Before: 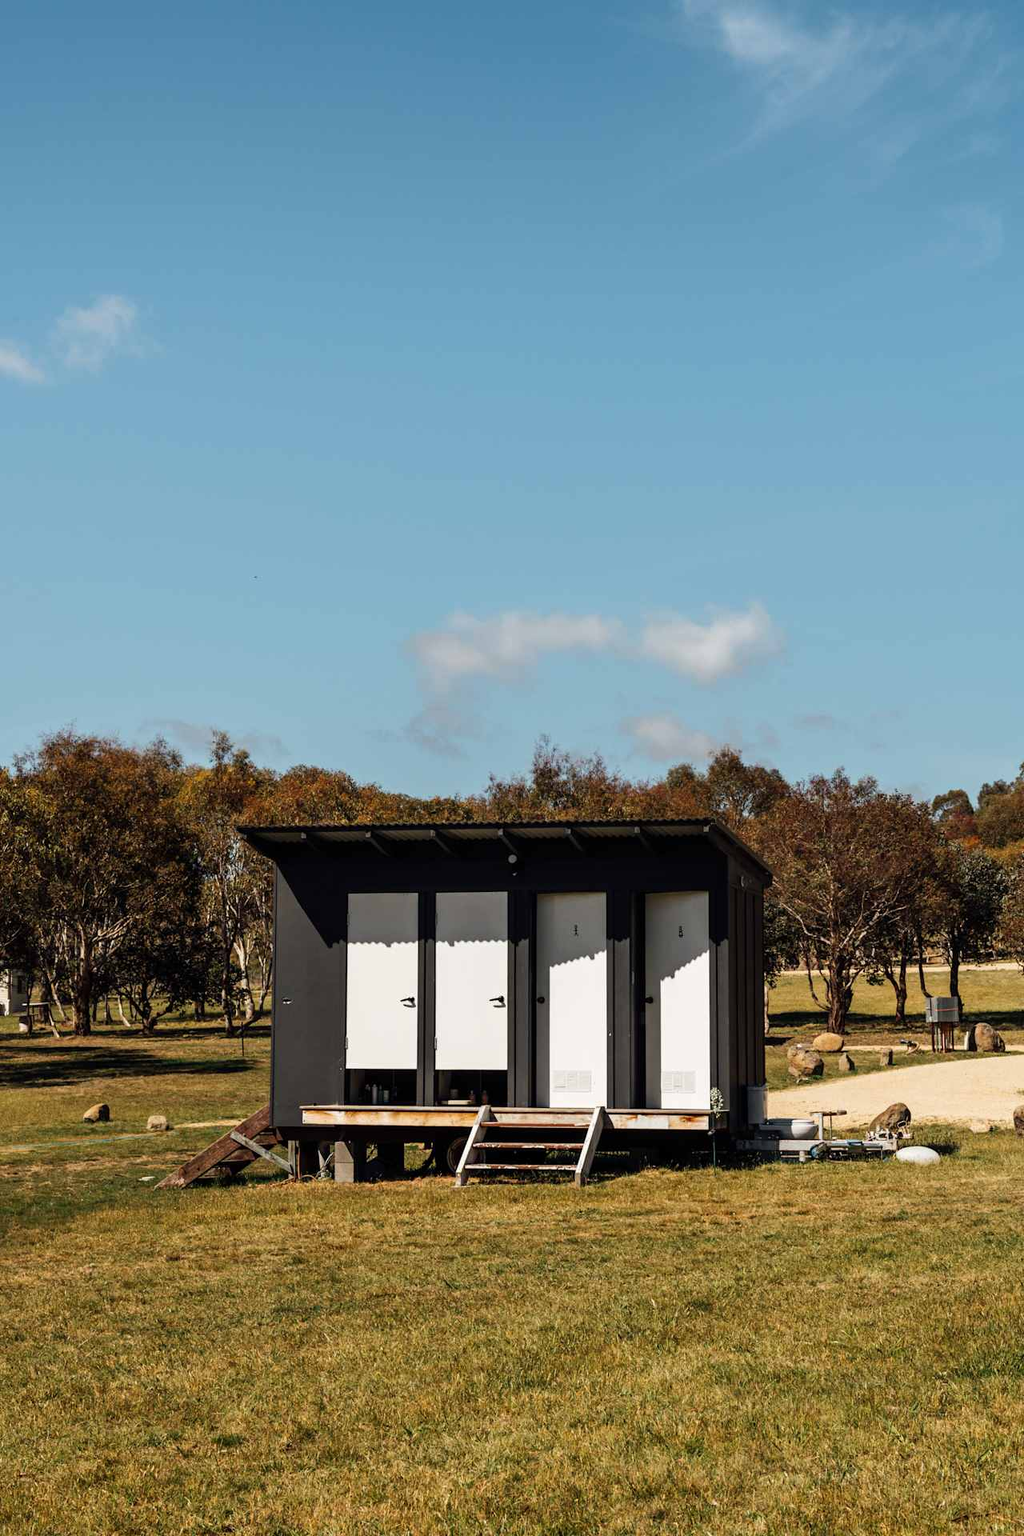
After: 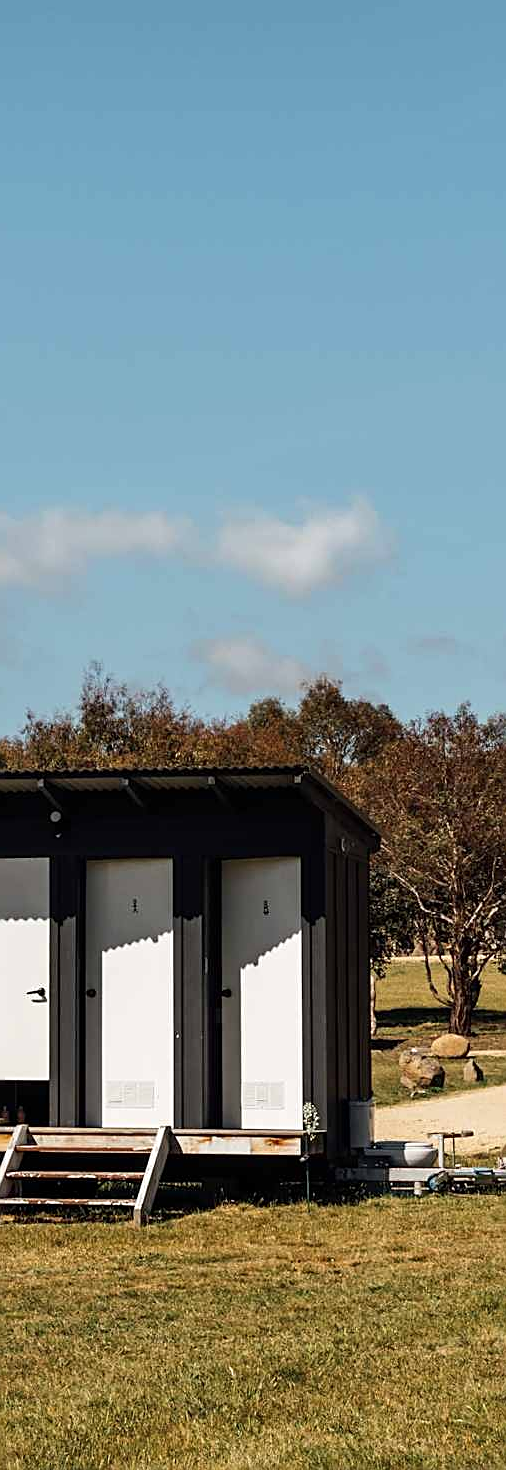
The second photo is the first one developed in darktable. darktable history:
contrast brightness saturation: saturation -0.05
sharpen: on, module defaults
crop: left 45.721%, top 13.393%, right 14.118%, bottom 10.01%
